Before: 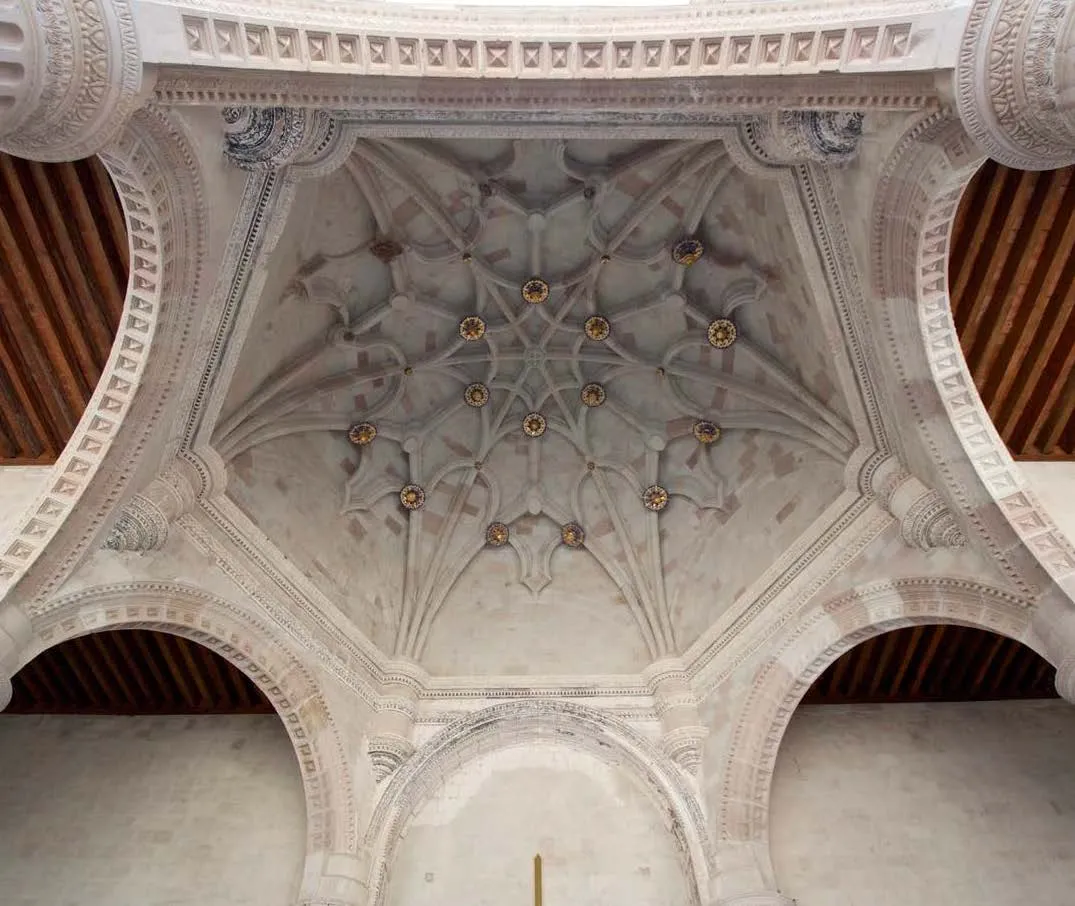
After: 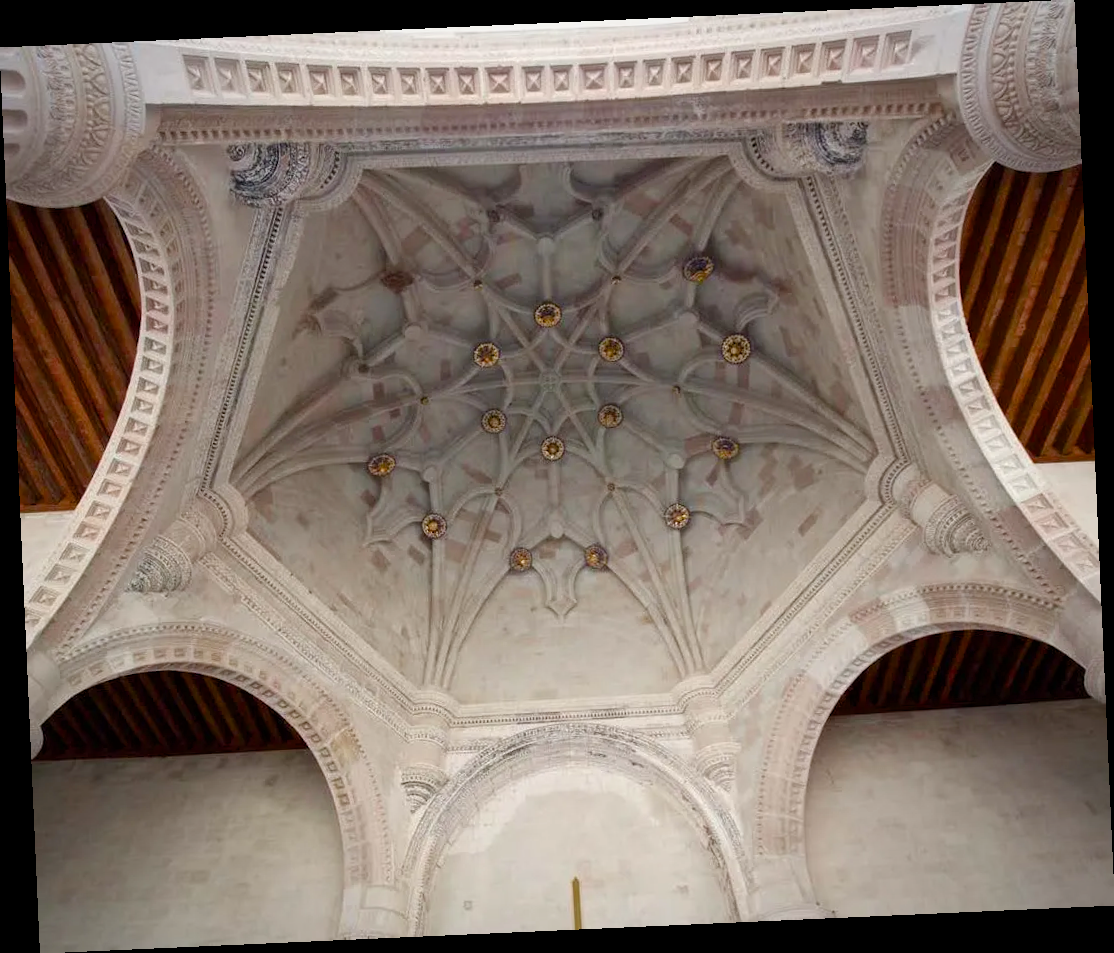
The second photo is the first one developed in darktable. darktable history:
rotate and perspective: rotation -2.56°, automatic cropping off
vignetting: fall-off start 80.87%, fall-off radius 61.59%, brightness -0.384, saturation 0.007, center (0, 0.007), automatic ratio true, width/height ratio 1.418
color balance rgb: perceptual saturation grading › global saturation 20%, perceptual saturation grading › highlights -25%, perceptual saturation grading › shadows 25%
